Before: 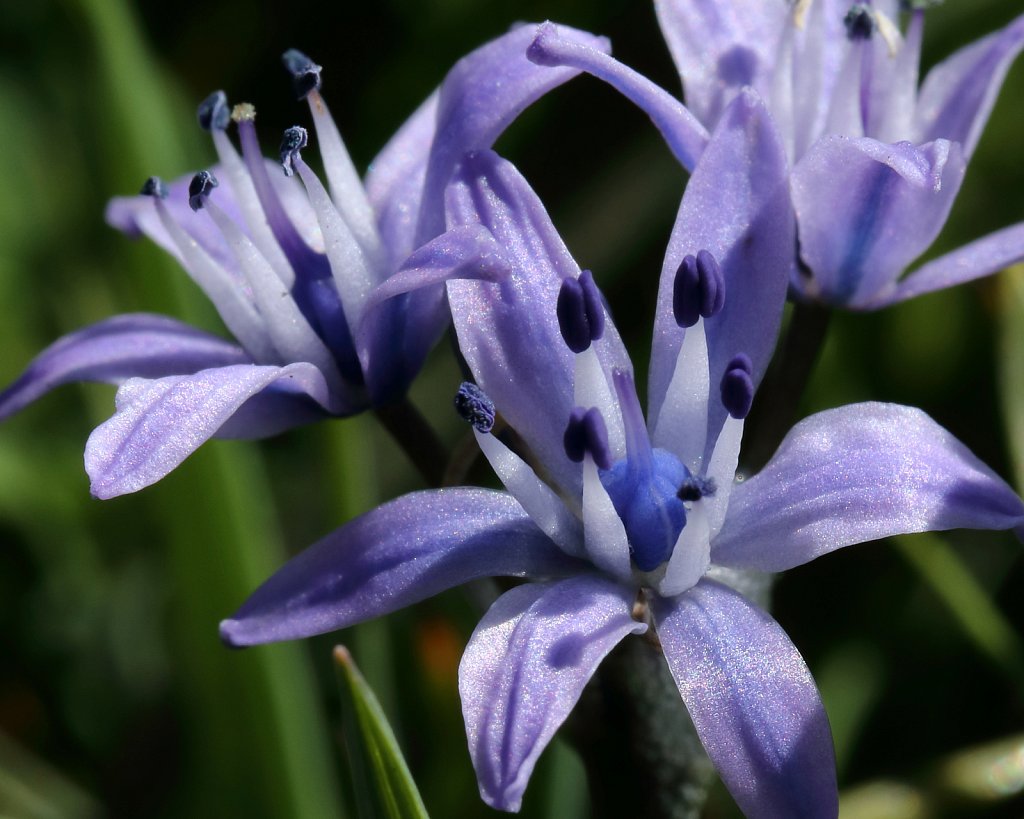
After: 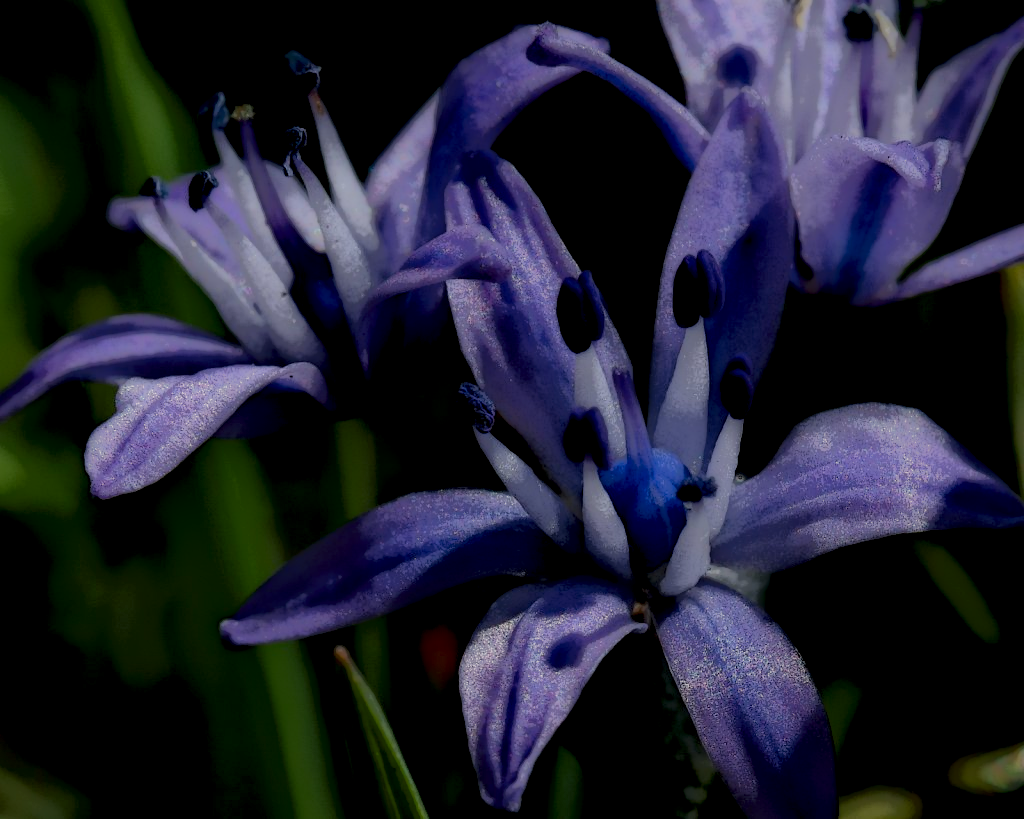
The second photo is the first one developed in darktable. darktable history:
exposure: exposure 0.078 EV, compensate highlight preservation false
local contrast: highlights 6%, shadows 215%, detail 164%, midtone range 0.007
